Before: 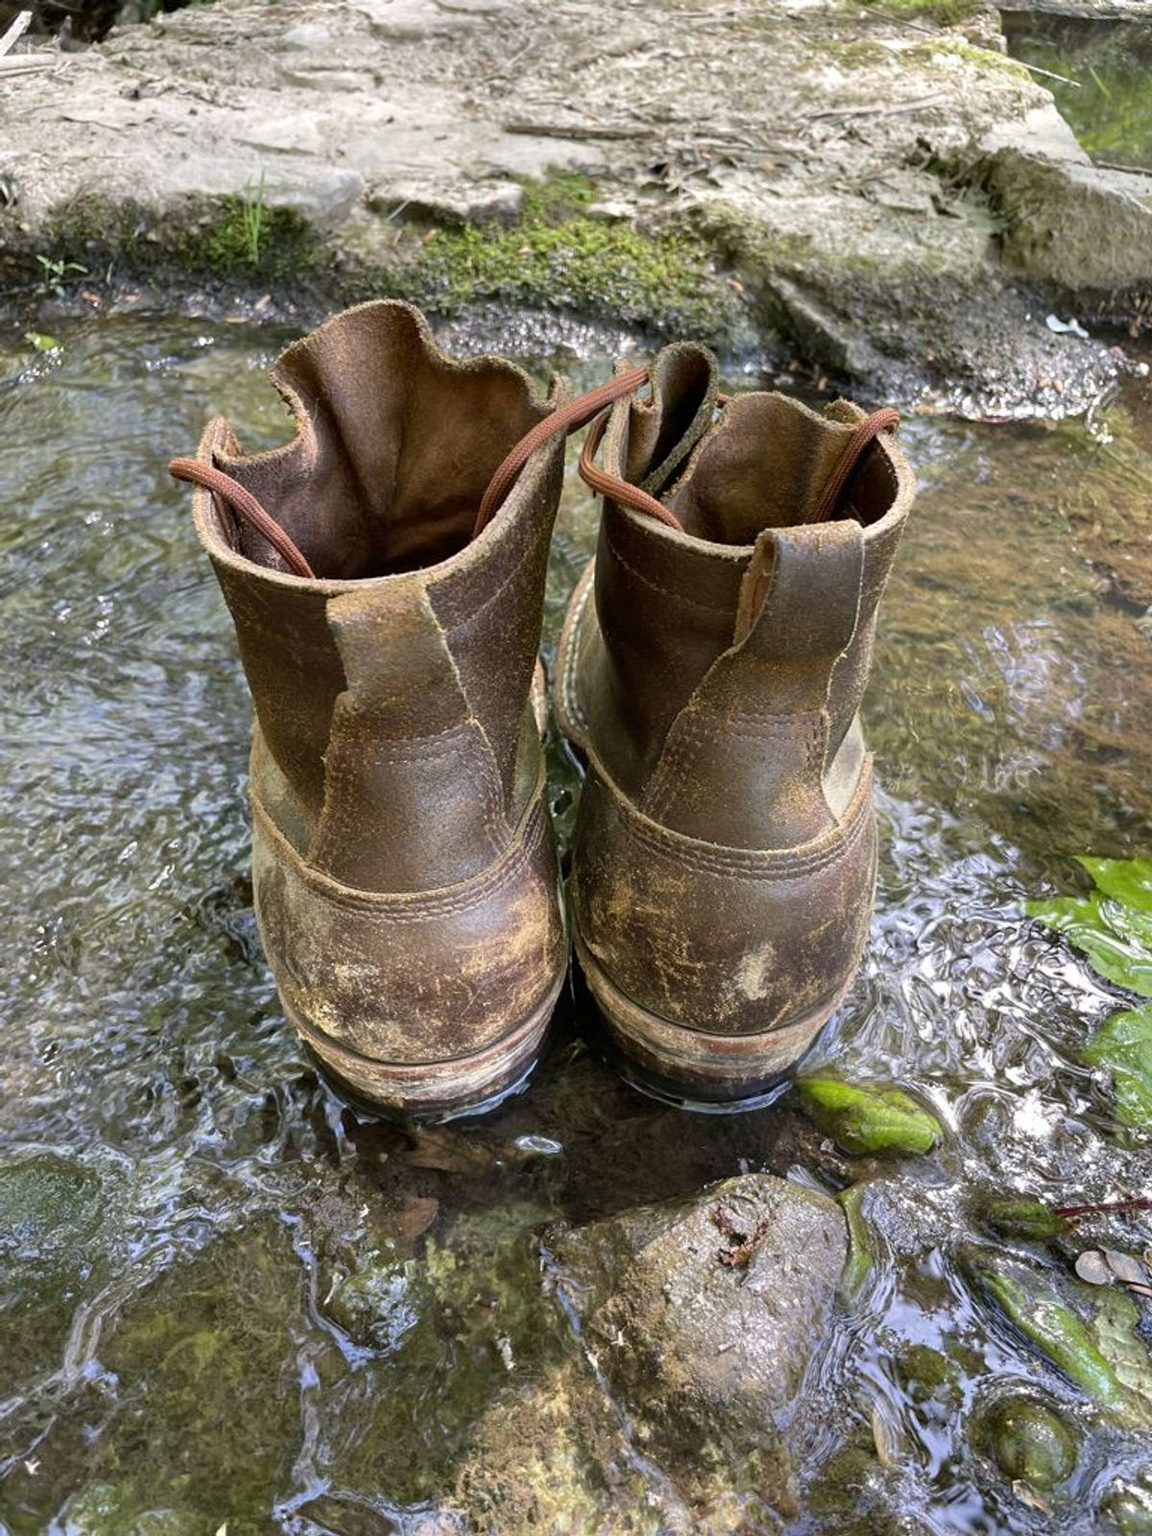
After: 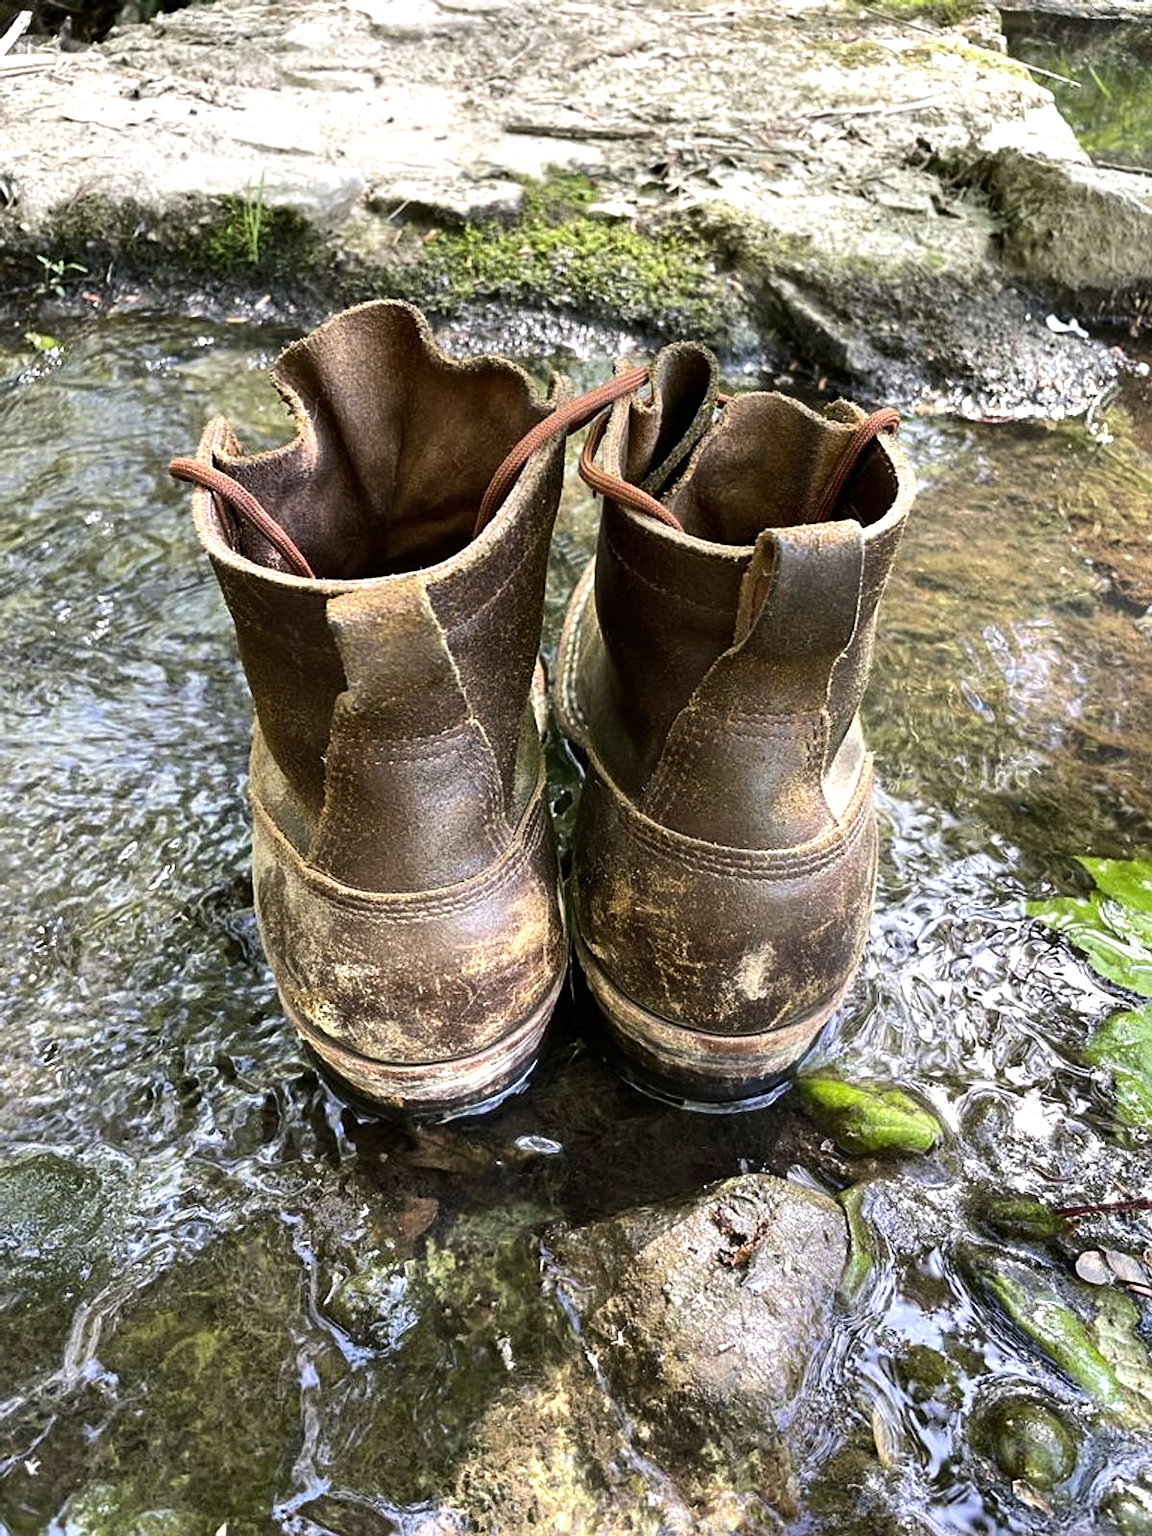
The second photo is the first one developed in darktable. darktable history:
sharpen: amount 0.212
tone equalizer: -8 EV -0.761 EV, -7 EV -0.701 EV, -6 EV -0.61 EV, -5 EV -0.38 EV, -3 EV 0.404 EV, -2 EV 0.6 EV, -1 EV 0.681 EV, +0 EV 0.778 EV, edges refinement/feathering 500, mask exposure compensation -1.57 EV, preserve details no
